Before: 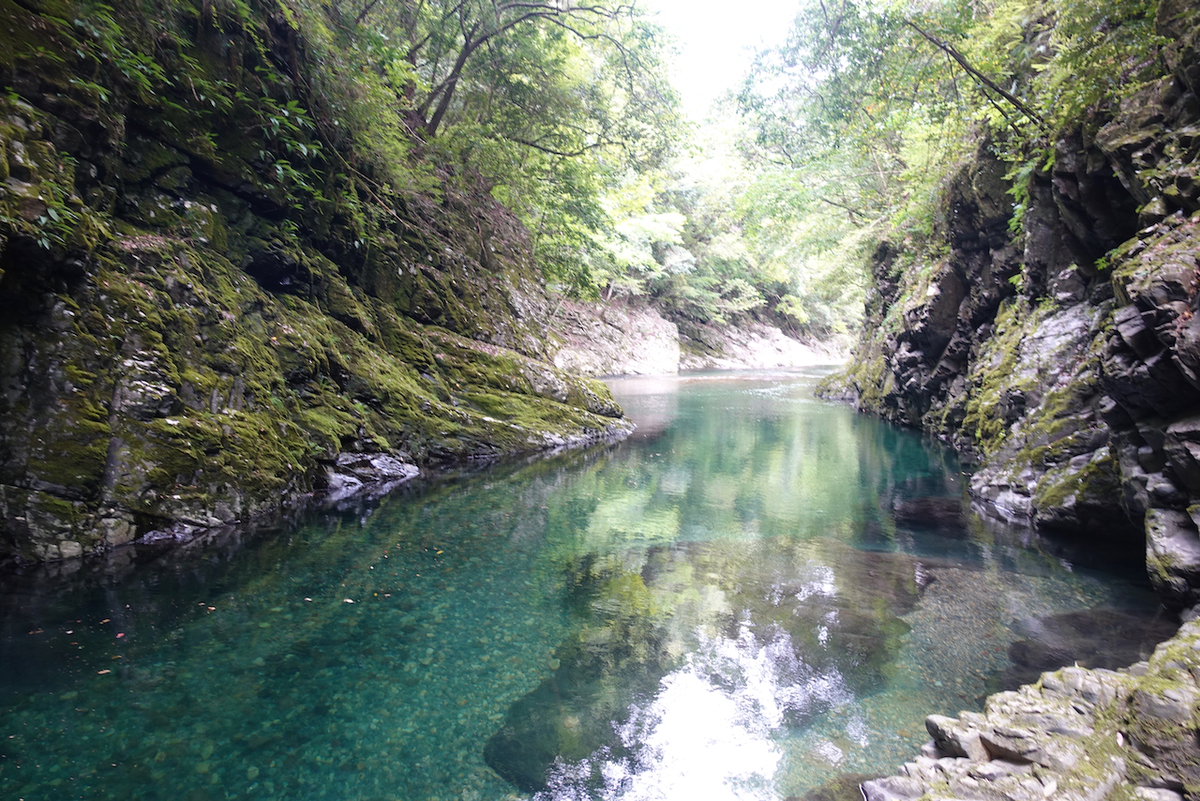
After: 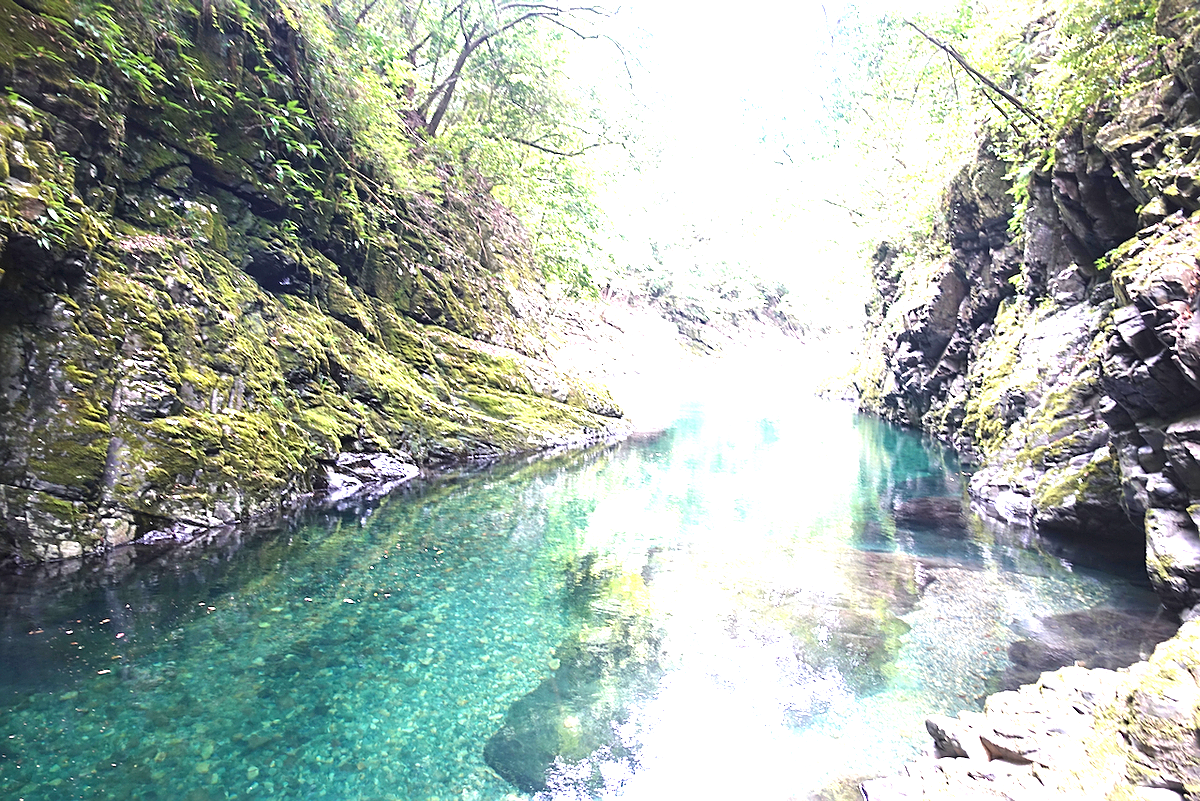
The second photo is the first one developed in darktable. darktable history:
exposure: exposure 2.019 EV, compensate highlight preservation false
sharpen: on, module defaults
